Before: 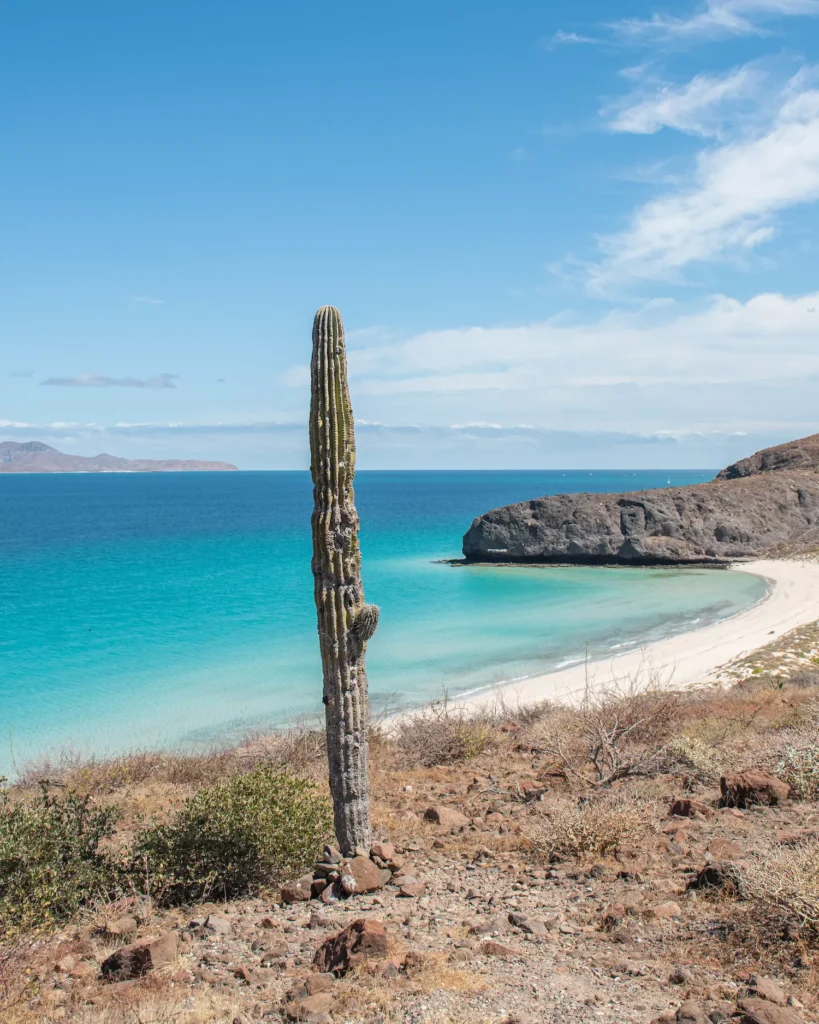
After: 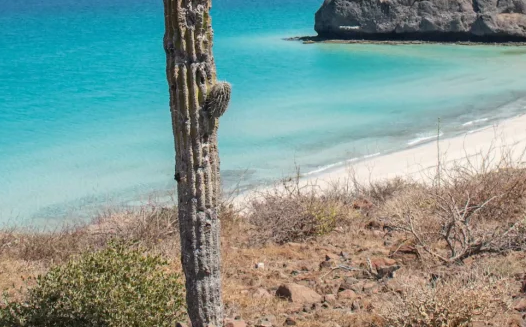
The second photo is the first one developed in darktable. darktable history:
crop: left 18.19%, top 51.076%, right 17.473%, bottom 16.938%
